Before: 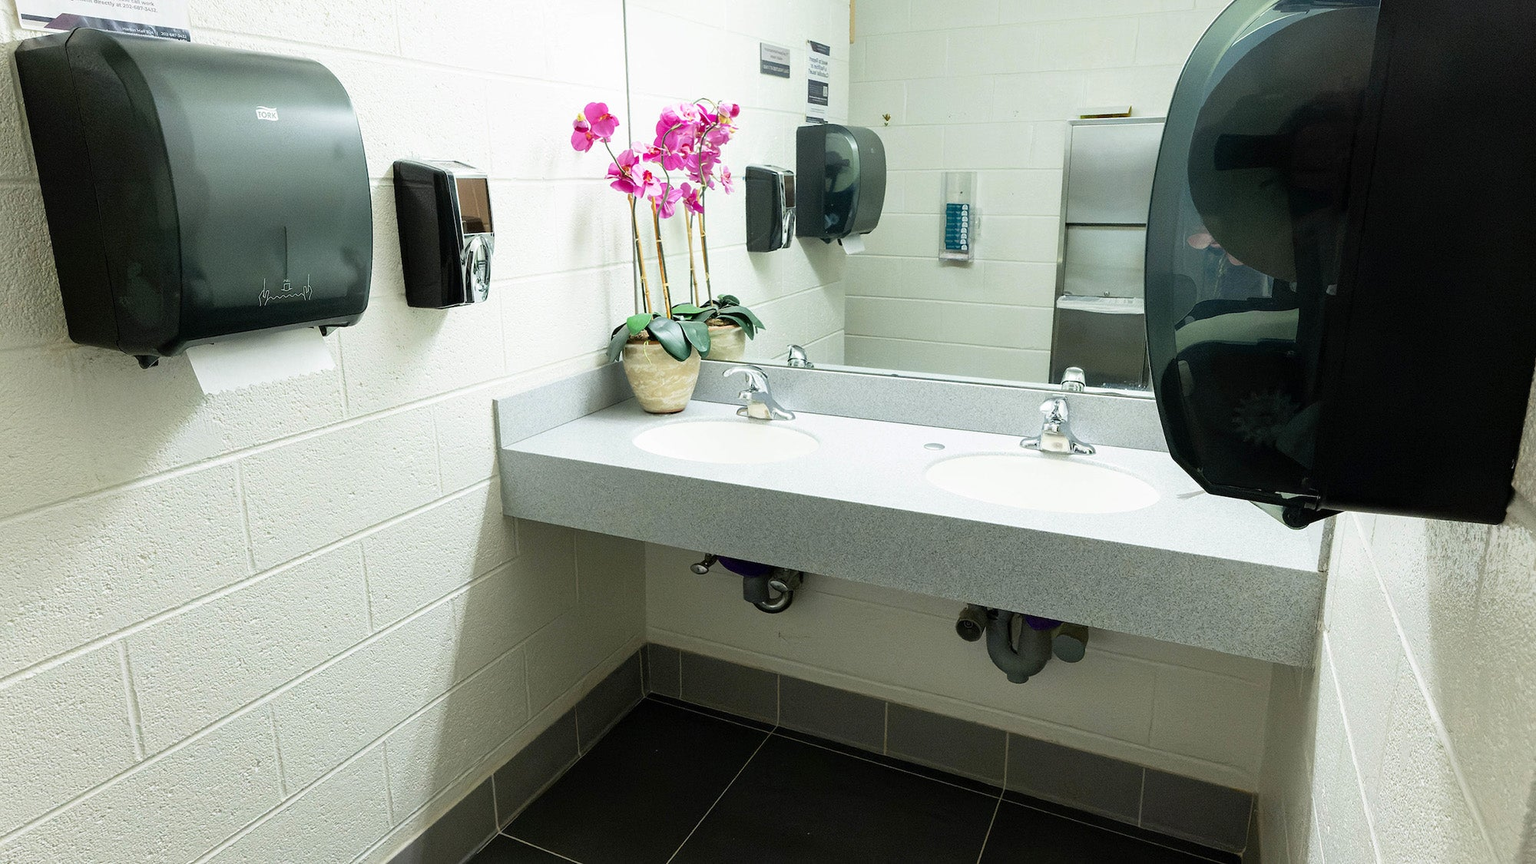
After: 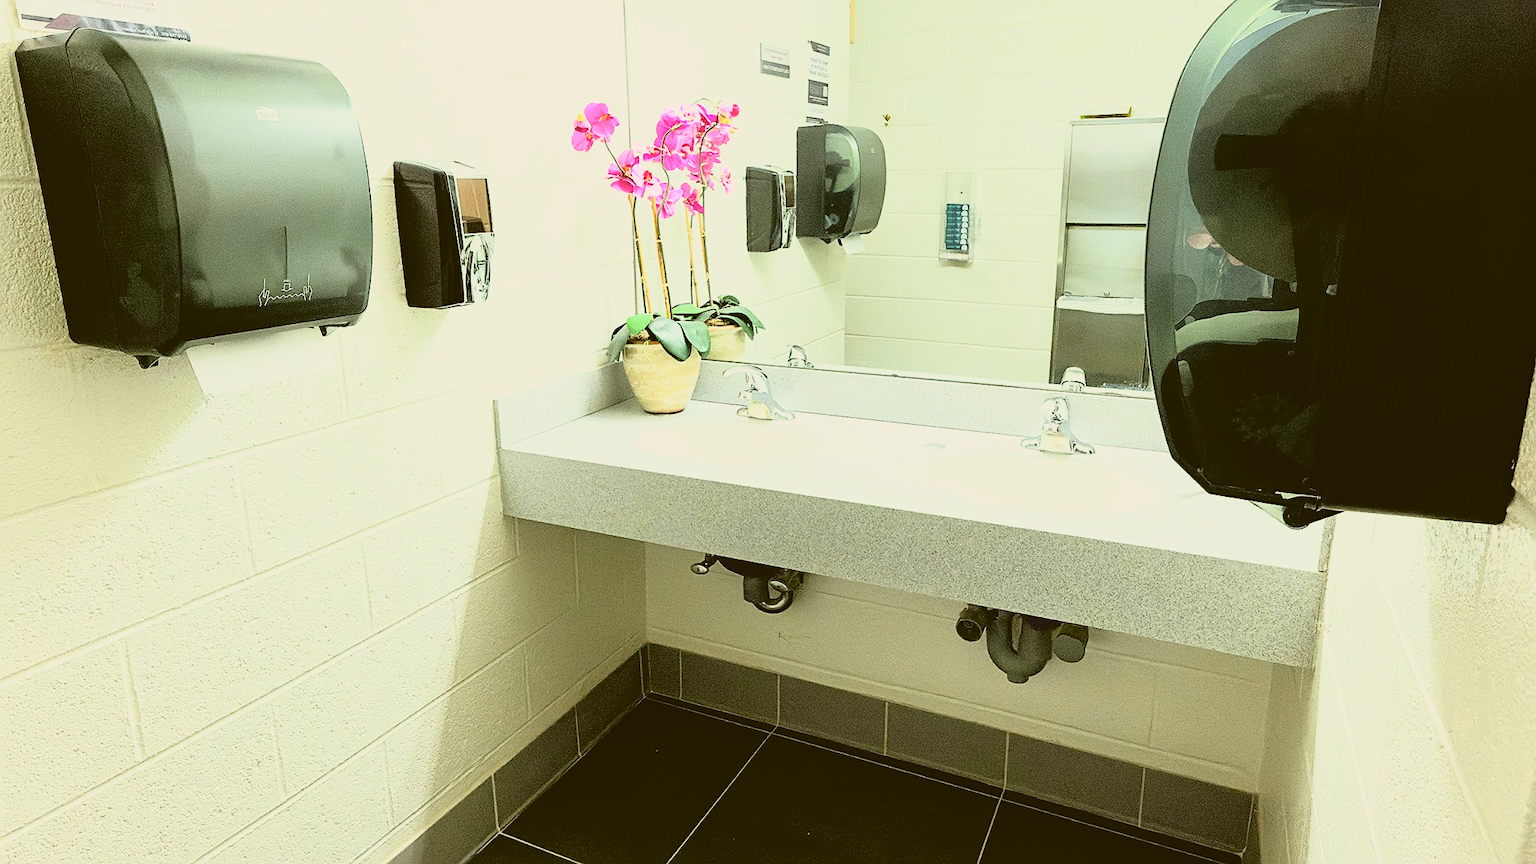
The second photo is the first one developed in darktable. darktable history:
sharpen: amount 0.49
contrast brightness saturation: contrast -0.135, brightness 0.04, saturation -0.119
base curve: curves: ch0 [(0, 0) (0.012, 0.01) (0.073, 0.168) (0.31, 0.711) (0.645, 0.957) (1, 1)]
color correction: highlights a* -1.31, highlights b* 10.56, shadows a* 0.922, shadows b* 19.88
